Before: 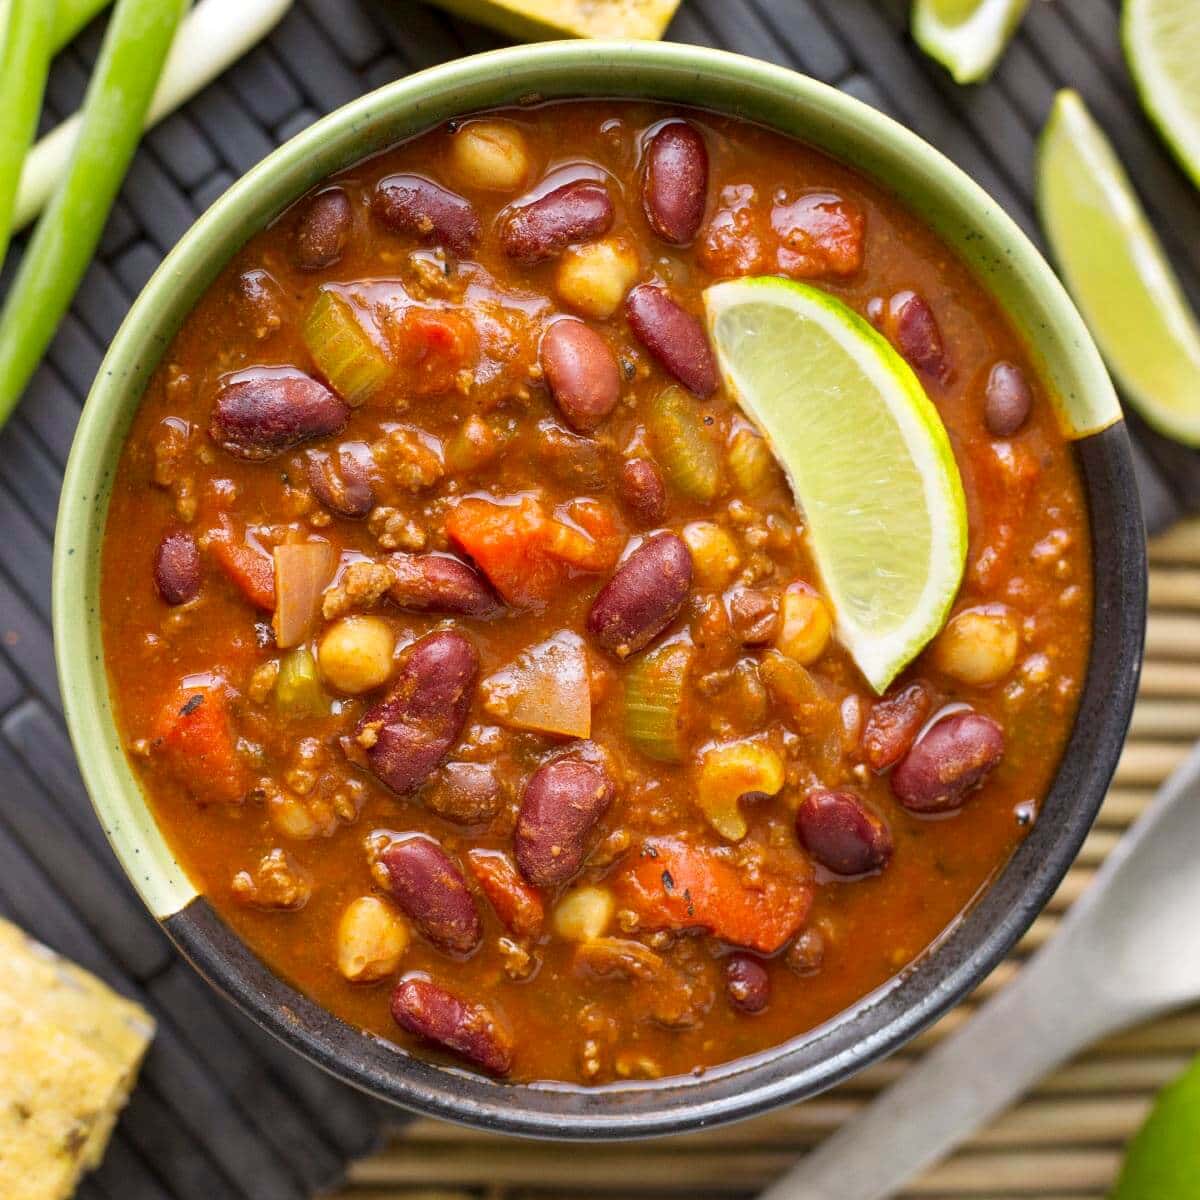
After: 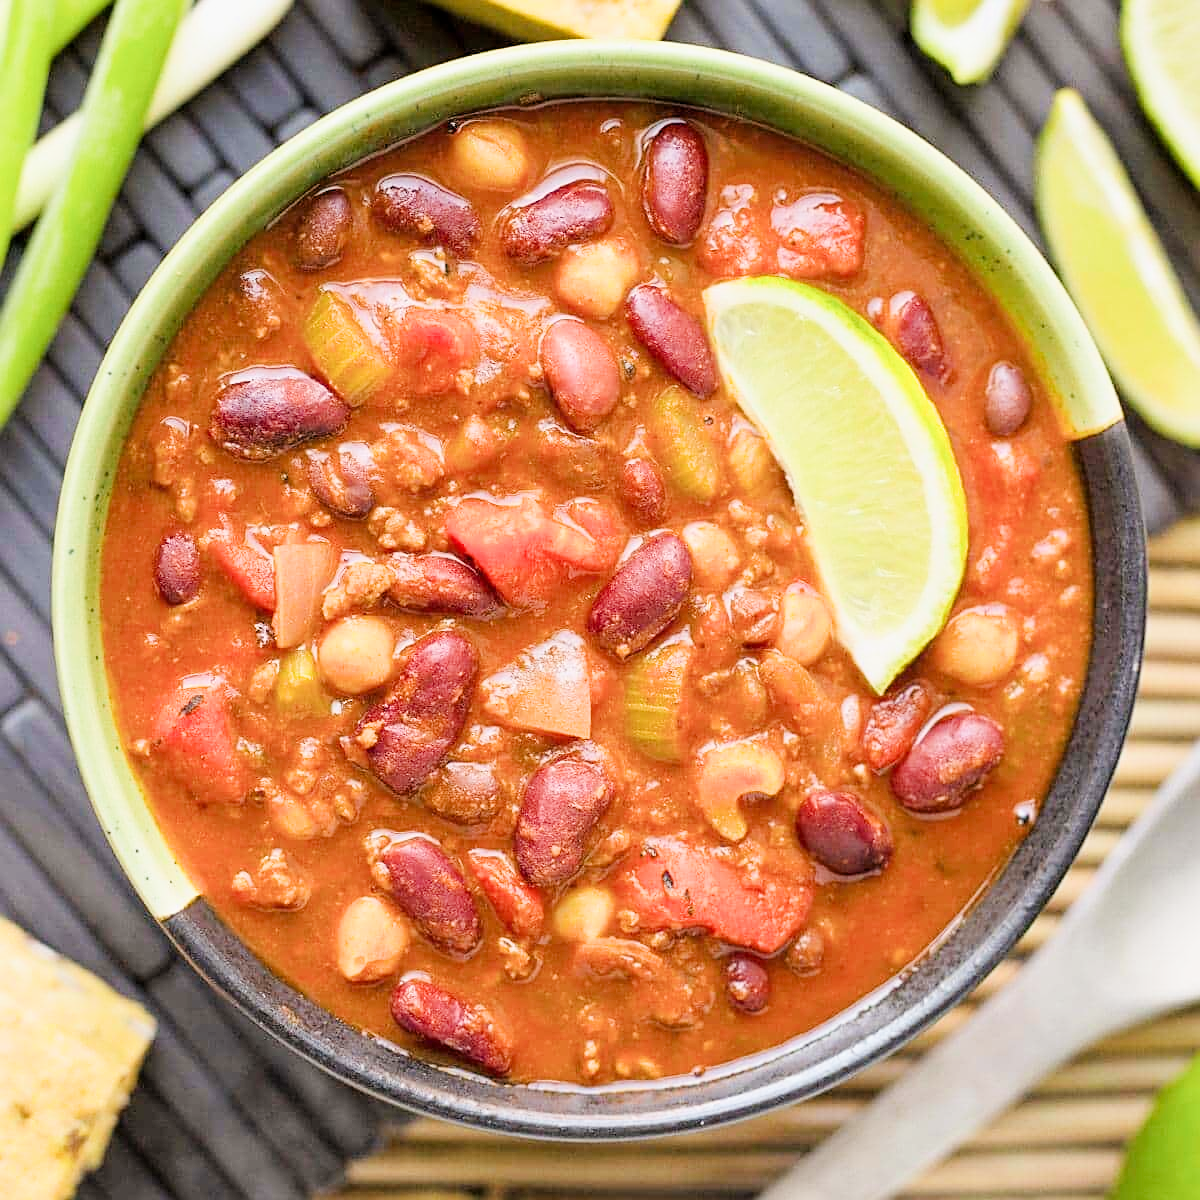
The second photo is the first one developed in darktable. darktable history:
sharpen: on, module defaults
filmic rgb: black relative exposure -7.65 EV, white relative exposure 4.56 EV, hardness 3.61
exposure: black level correction 0, exposure 1.401 EV, compensate exposure bias true, compensate highlight preservation false
